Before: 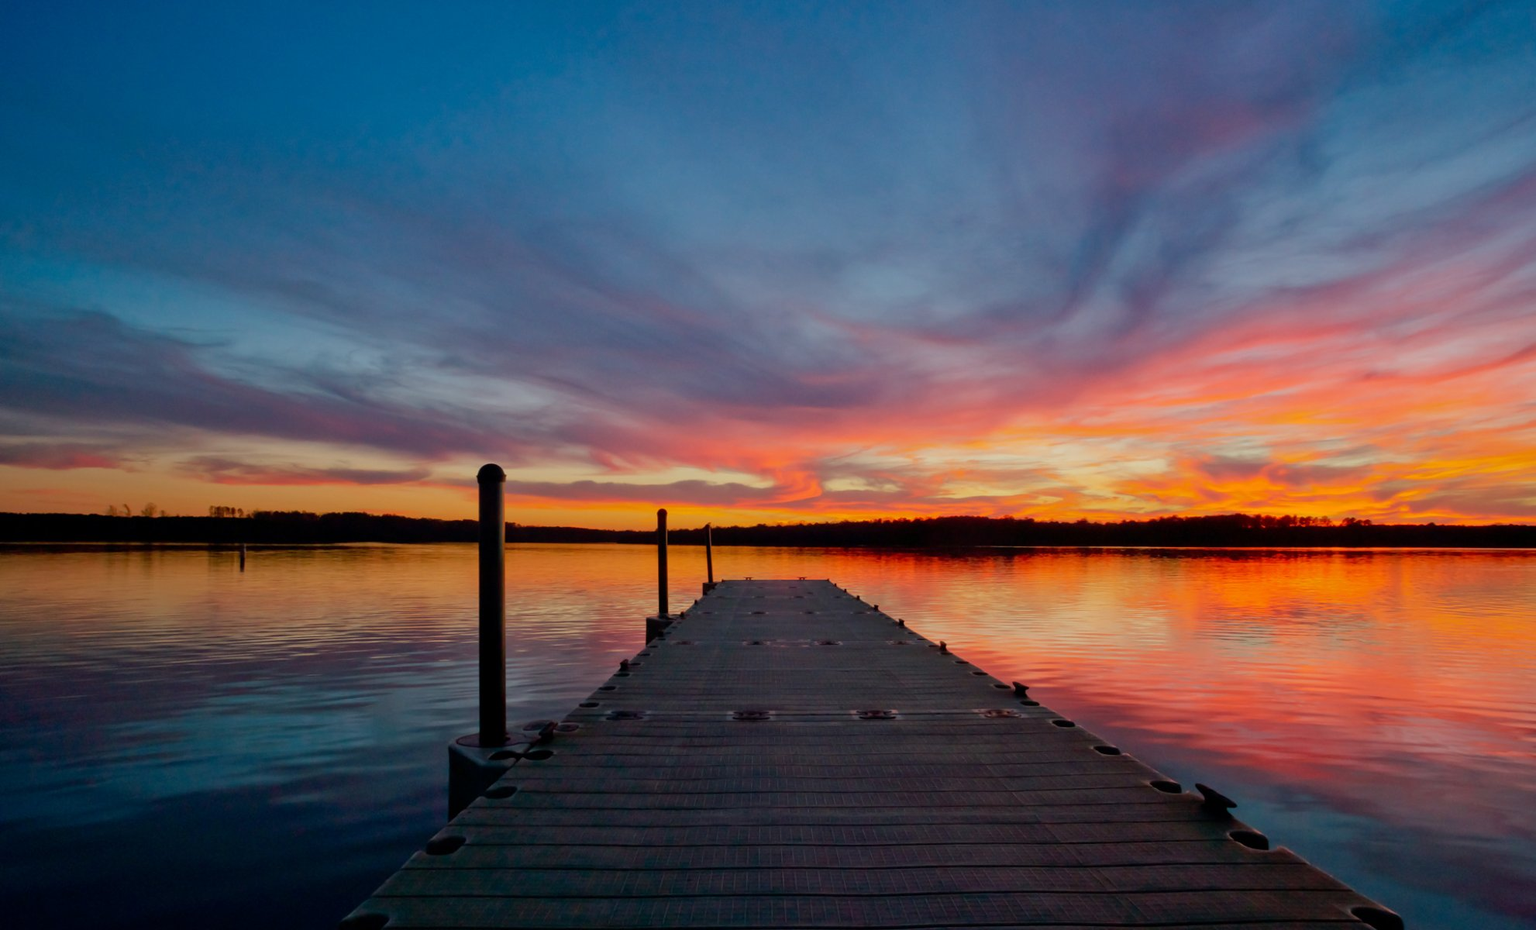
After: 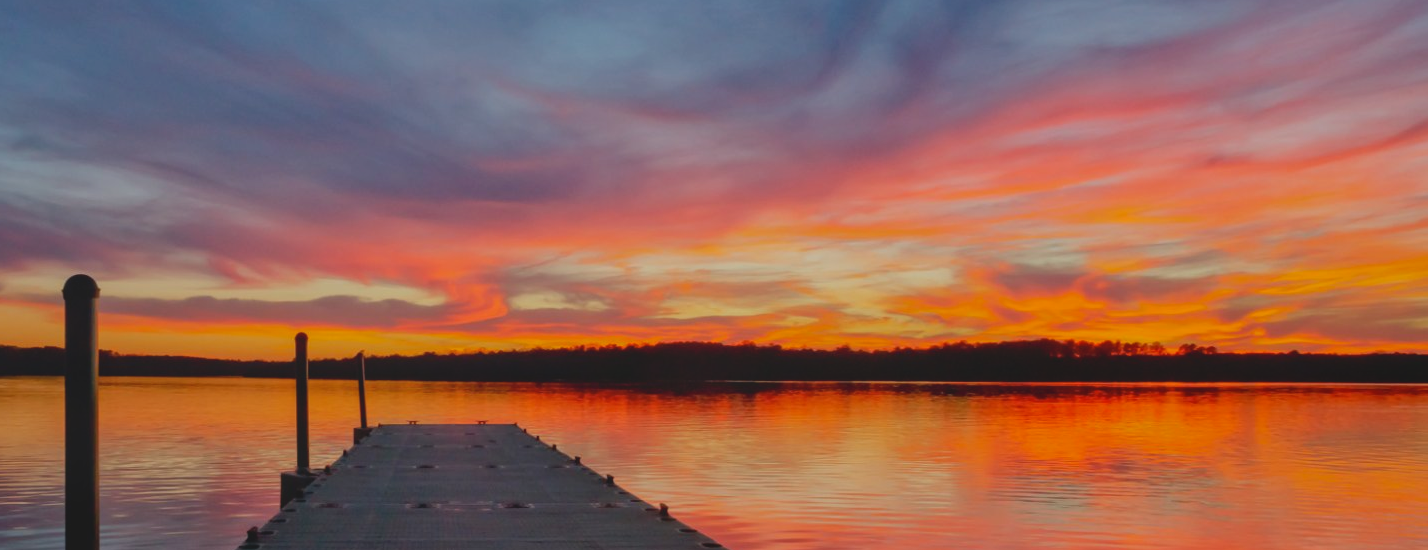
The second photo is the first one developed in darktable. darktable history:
contrast brightness saturation: contrast -0.28
crop and rotate: left 27.938%, top 27.046%, bottom 27.046%
local contrast: on, module defaults
levels: levels [0, 0.51, 1]
